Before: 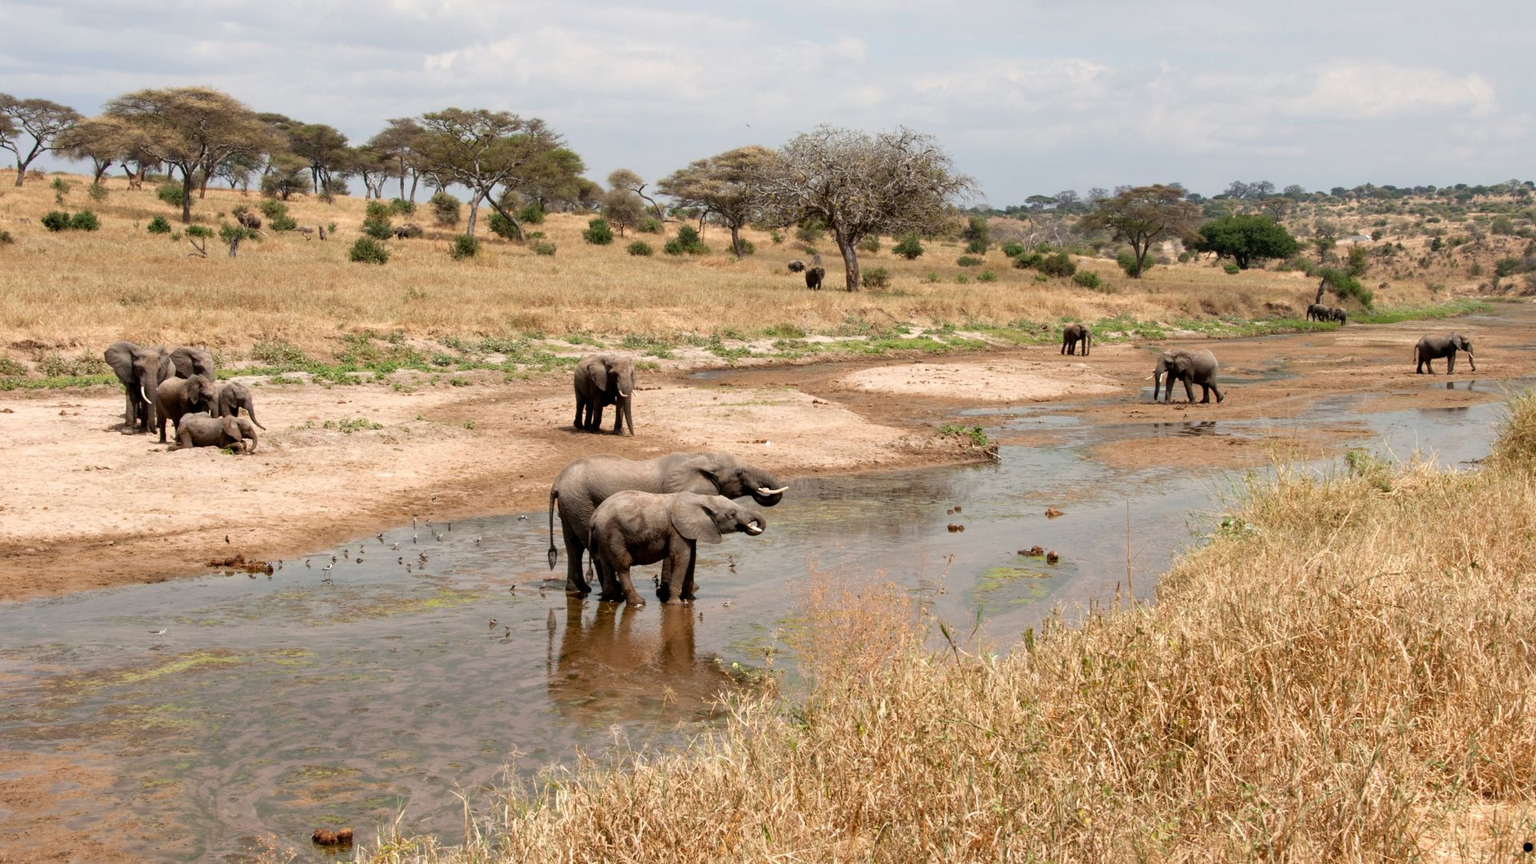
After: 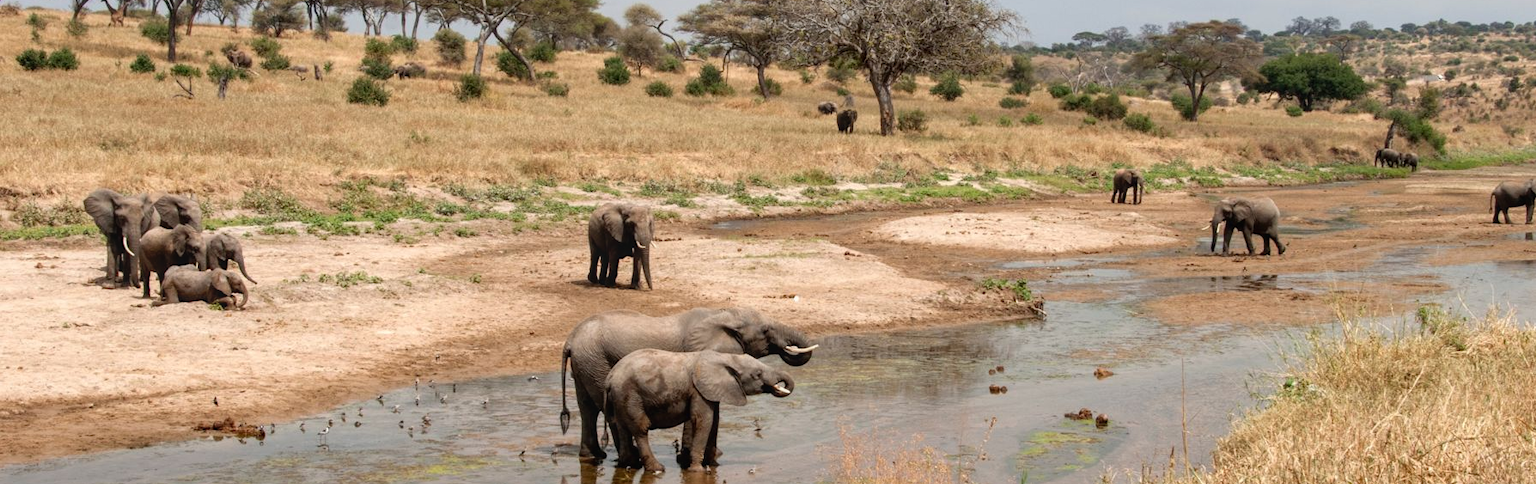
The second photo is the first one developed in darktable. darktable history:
local contrast: detail 110%
crop: left 1.744%, top 19.225%, right 5.069%, bottom 28.357%
